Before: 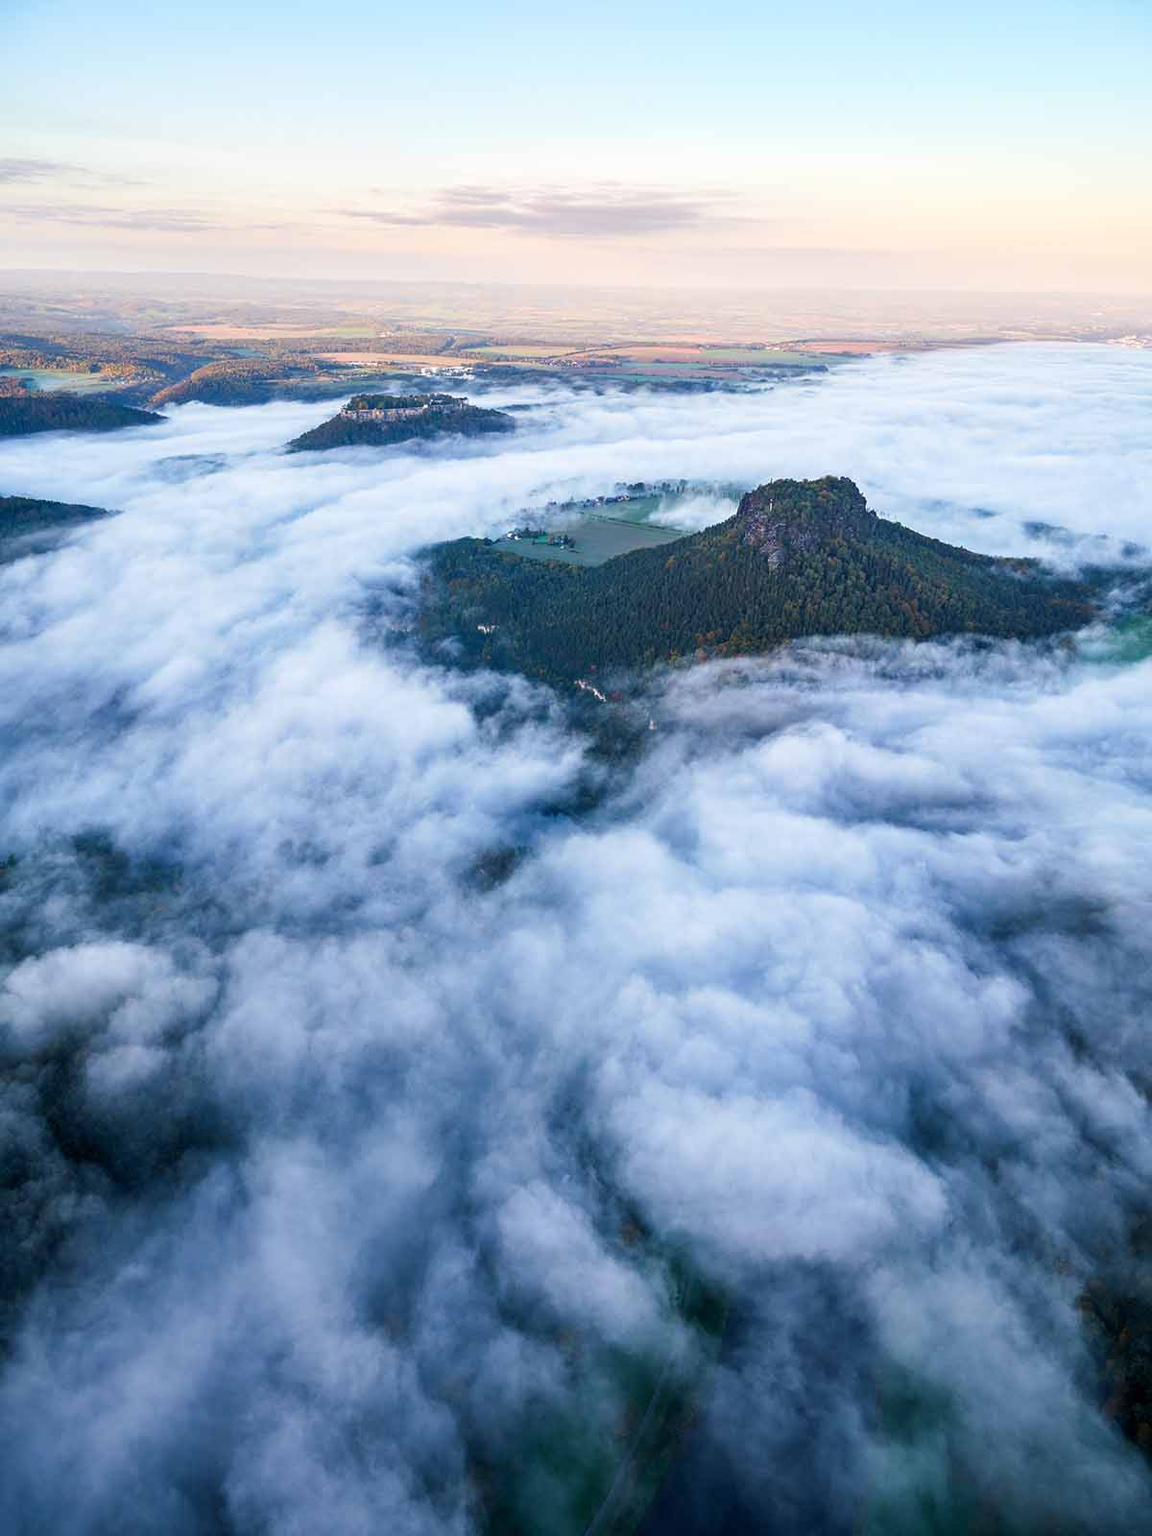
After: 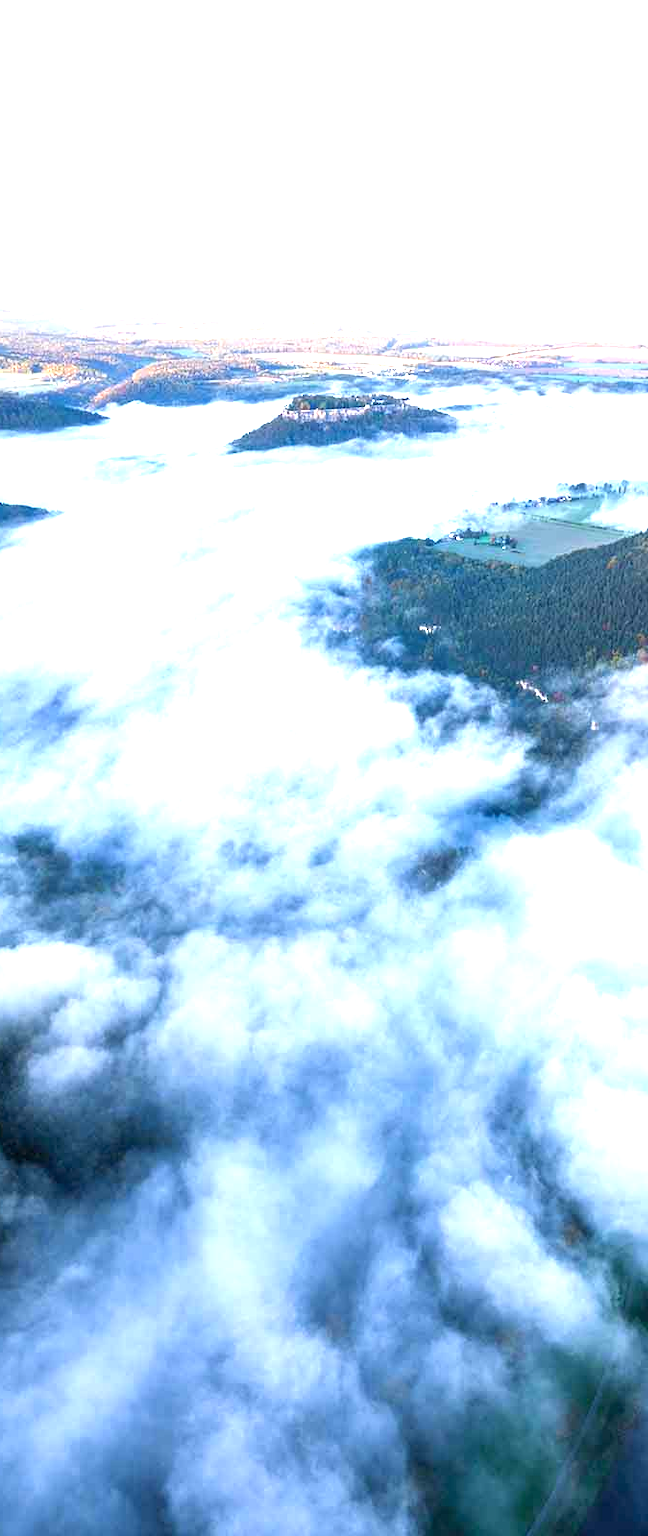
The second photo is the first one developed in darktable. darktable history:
exposure: black level correction 0, exposure 1.45 EV, compensate exposure bias true, compensate highlight preservation false
crop: left 5.114%, right 38.589%
color balance: on, module defaults
